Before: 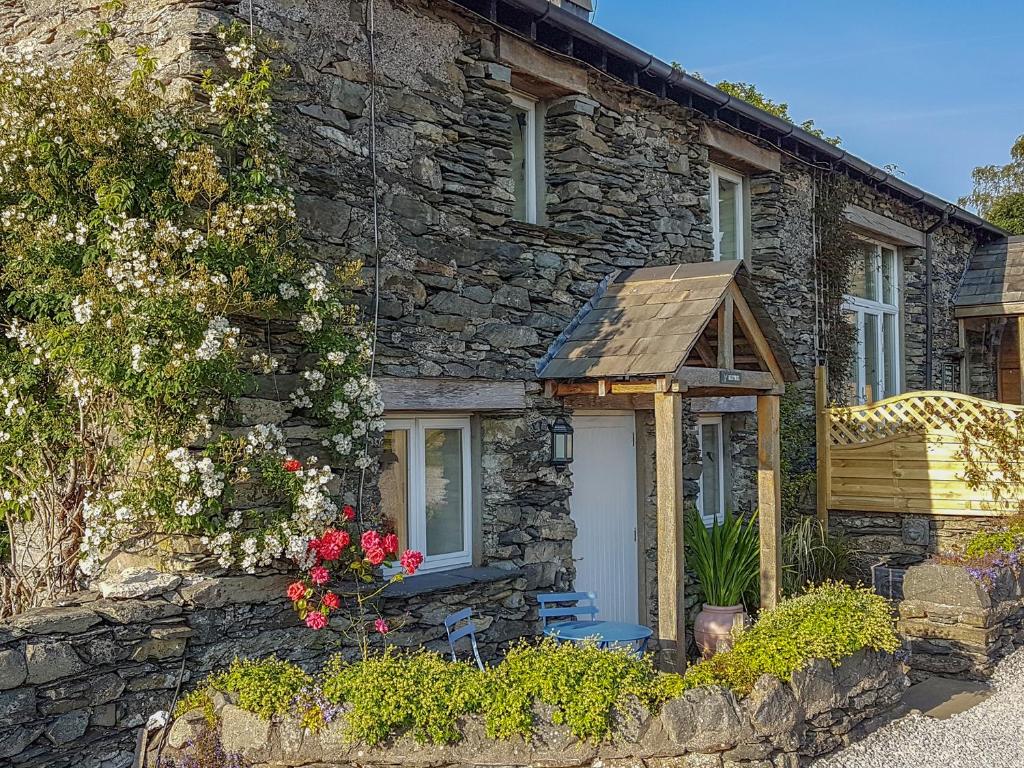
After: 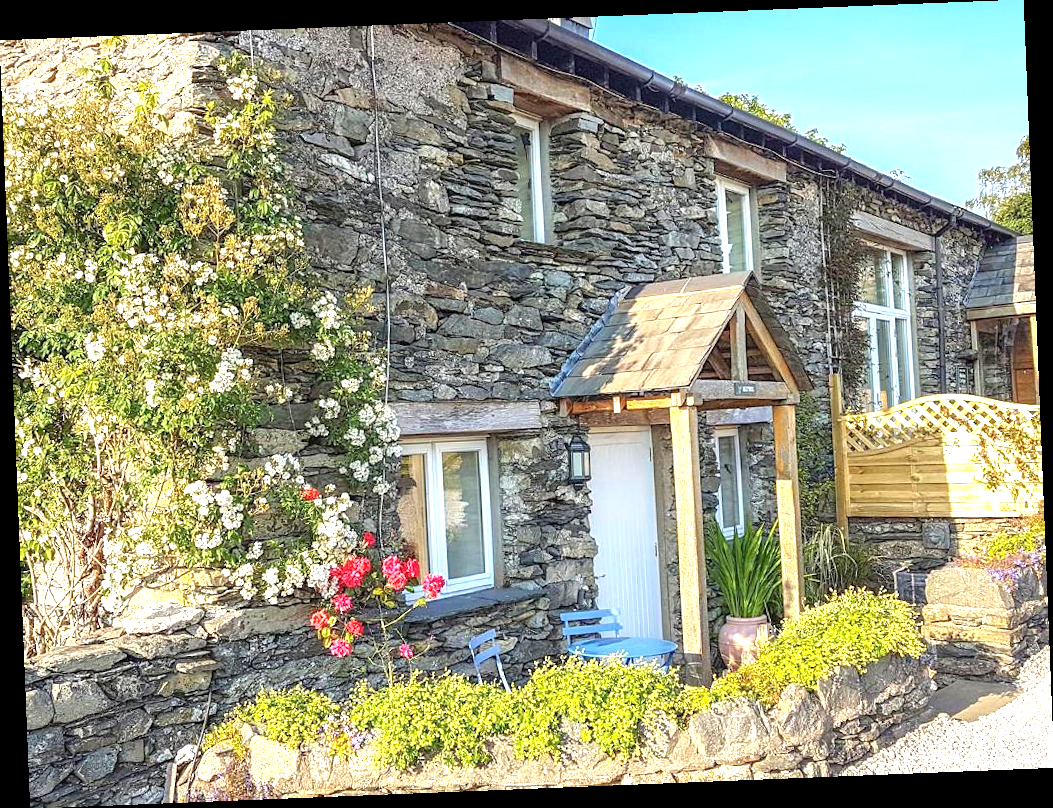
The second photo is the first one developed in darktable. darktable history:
exposure: exposure 1.5 EV, compensate highlight preservation false
rotate and perspective: rotation -2.29°, automatic cropping off
